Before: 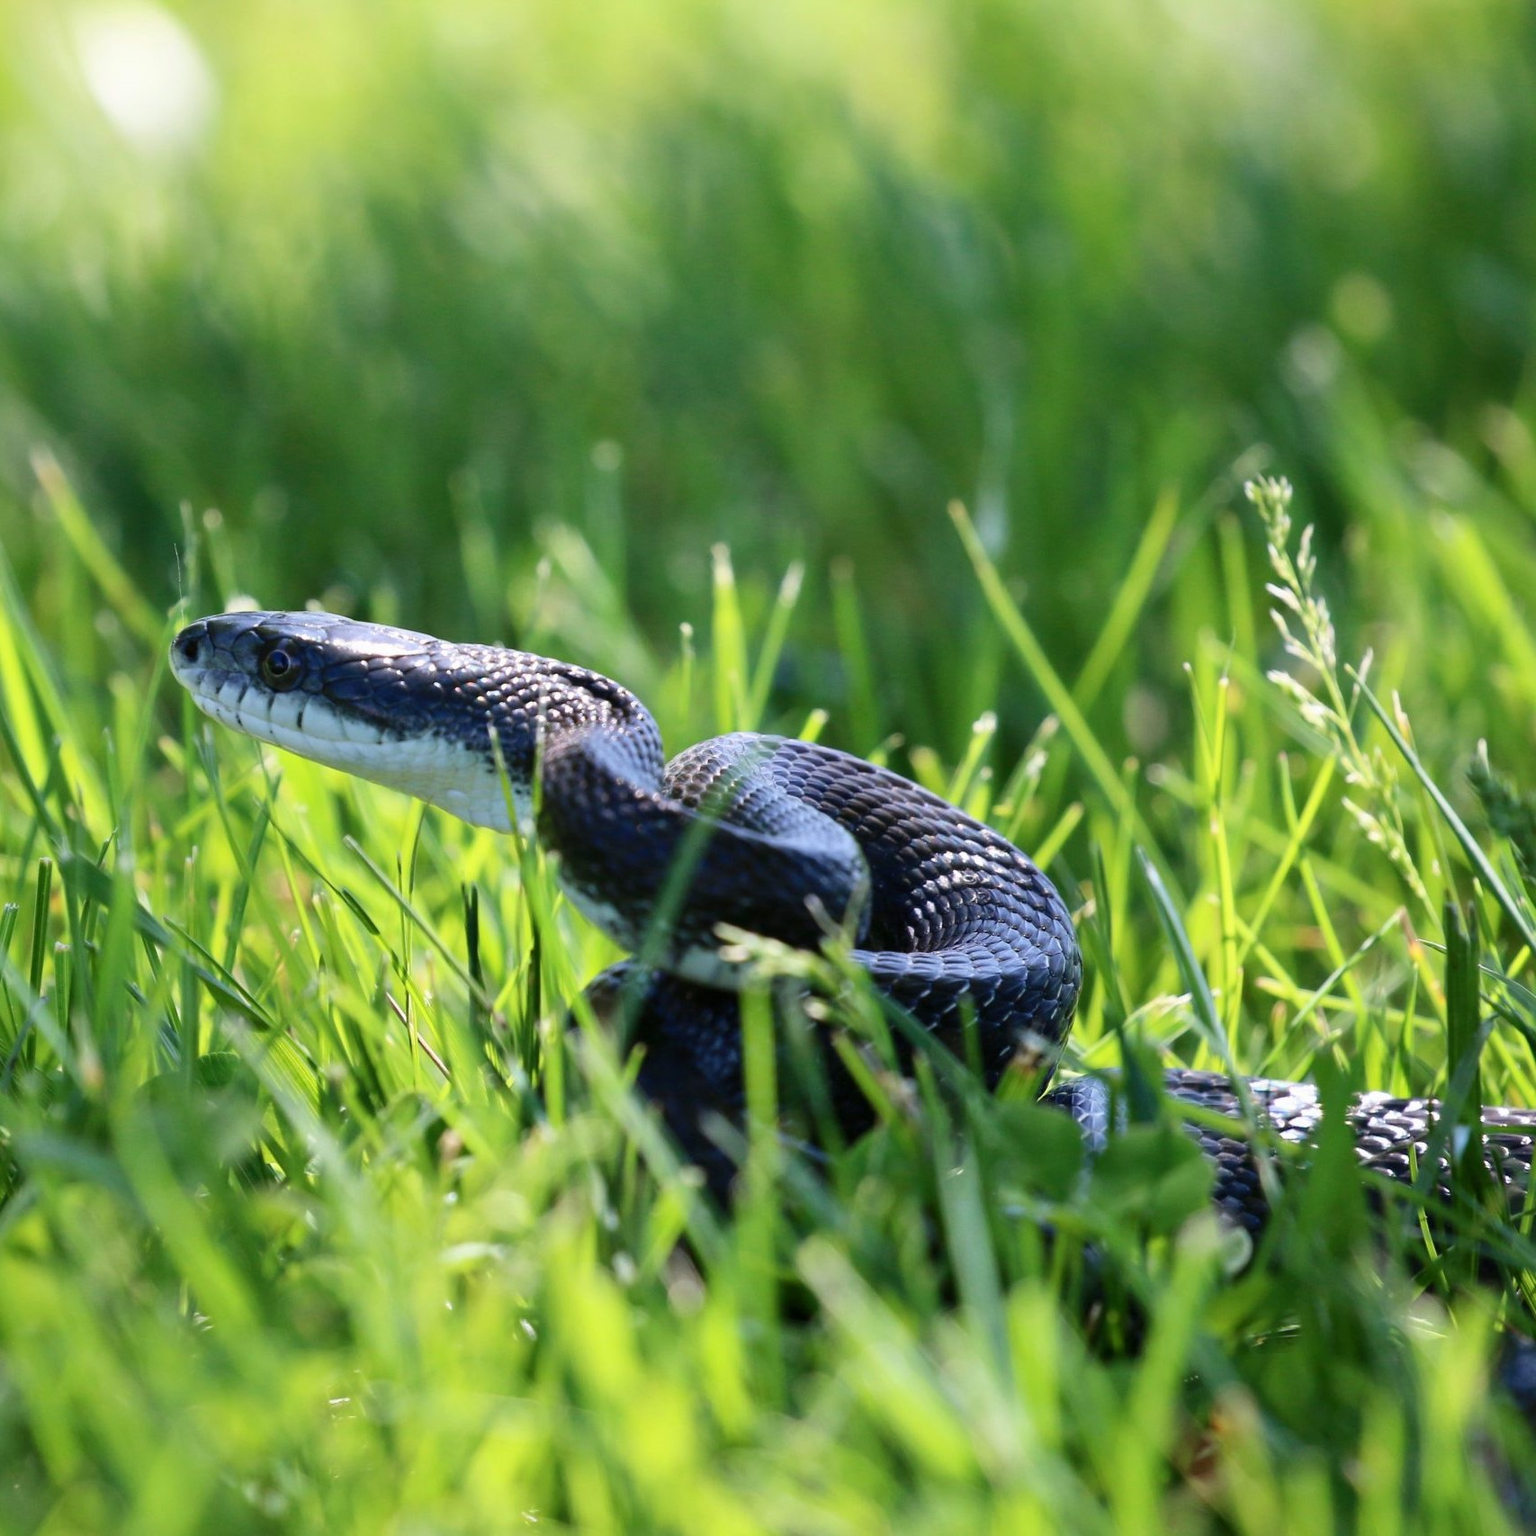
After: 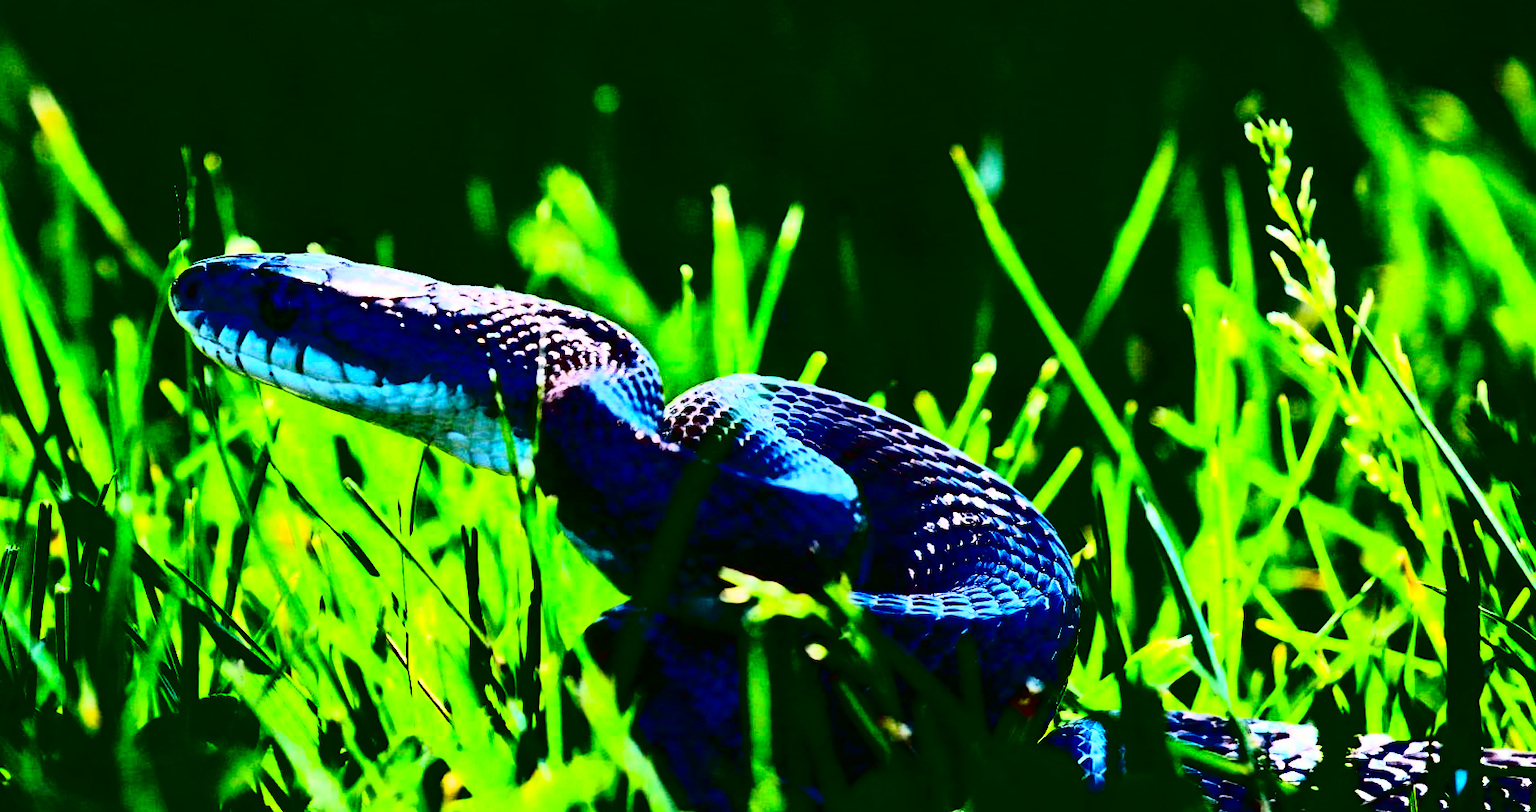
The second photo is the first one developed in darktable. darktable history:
contrast brightness saturation: contrast 0.756, brightness -0.989, saturation 0.984
color balance rgb: shadows lift › hue 87.97°, linear chroma grading › global chroma 15.186%, perceptual saturation grading › global saturation 30.017%, global vibrance 20%
crop and rotate: top 23.339%, bottom 23.72%
tone curve: curves: ch0 [(0.016, 0.011) (0.084, 0.026) (0.469, 0.508) (0.721, 0.862) (1, 1)], color space Lab, independent channels, preserve colors none
